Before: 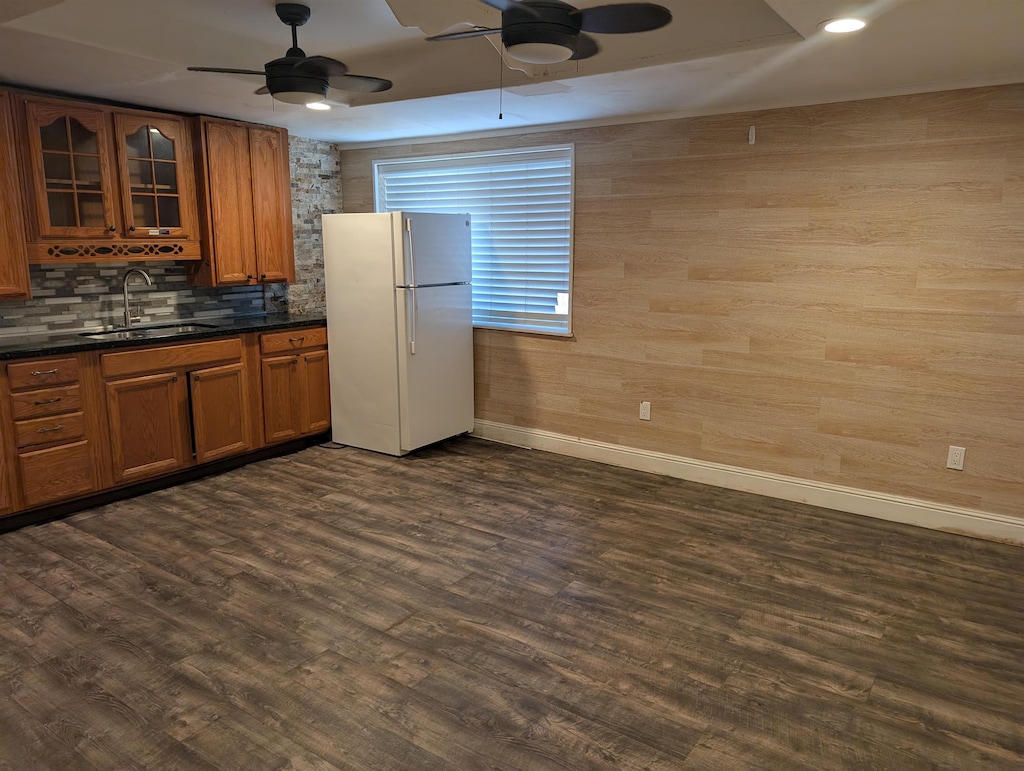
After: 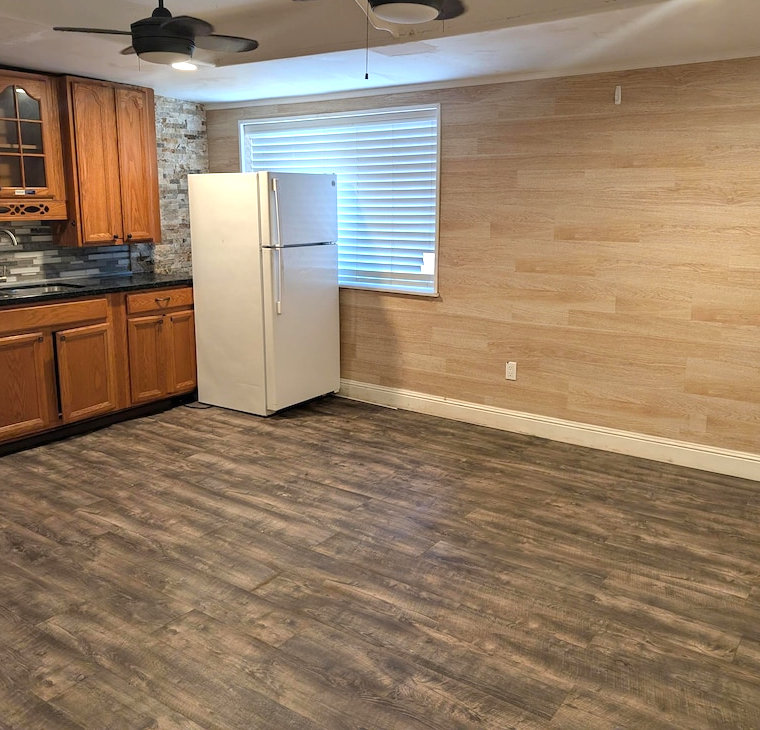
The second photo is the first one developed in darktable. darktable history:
crop and rotate: left 13.15%, top 5.251%, right 12.609%
exposure: black level correction 0, exposure 0.68 EV, compensate exposure bias true, compensate highlight preservation false
